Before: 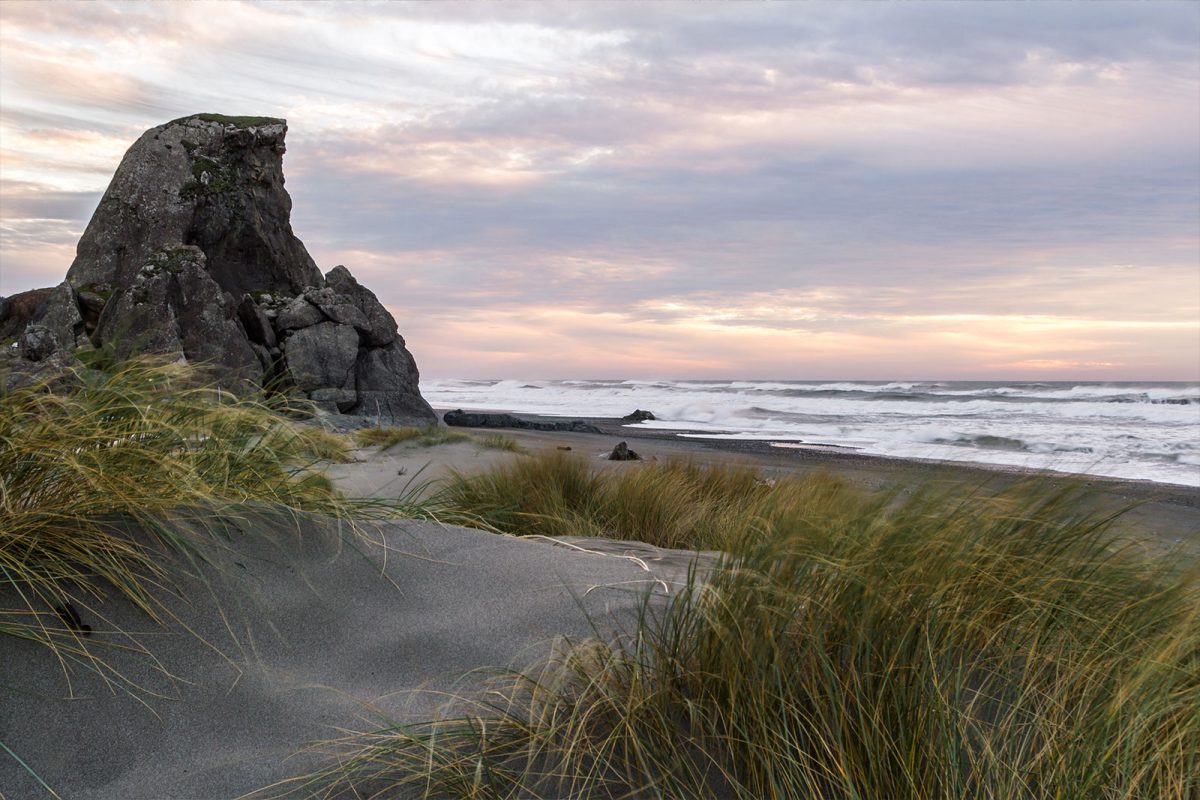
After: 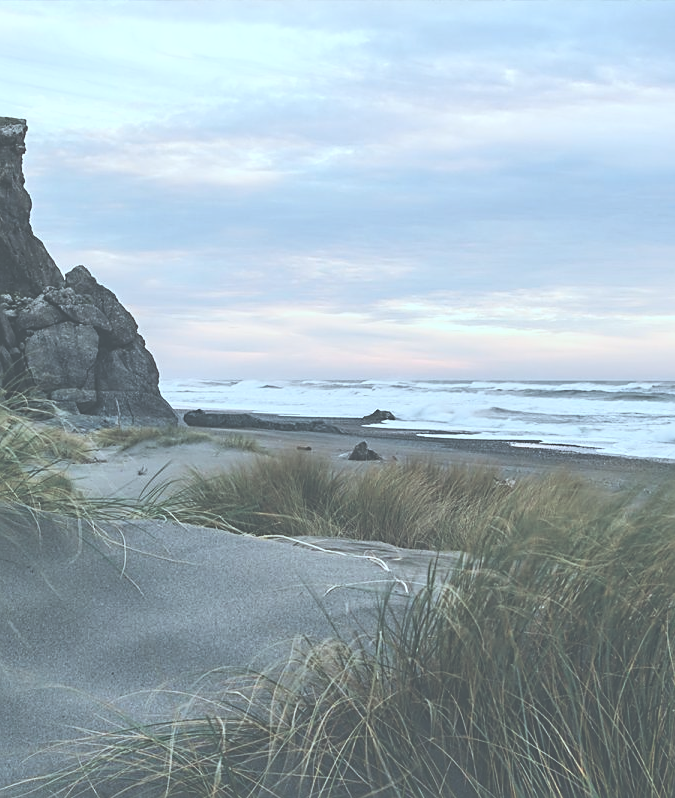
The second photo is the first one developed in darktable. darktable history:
color correction: highlights a* -12.31, highlights b* -17.44, saturation 0.706
exposure: black level correction -0.062, exposure -0.05 EV, compensate highlight preservation false
contrast brightness saturation: contrast 0.197, brightness 0.168, saturation 0.22
sharpen: on, module defaults
crop: left 21.675%, right 22.018%, bottom 0.005%
